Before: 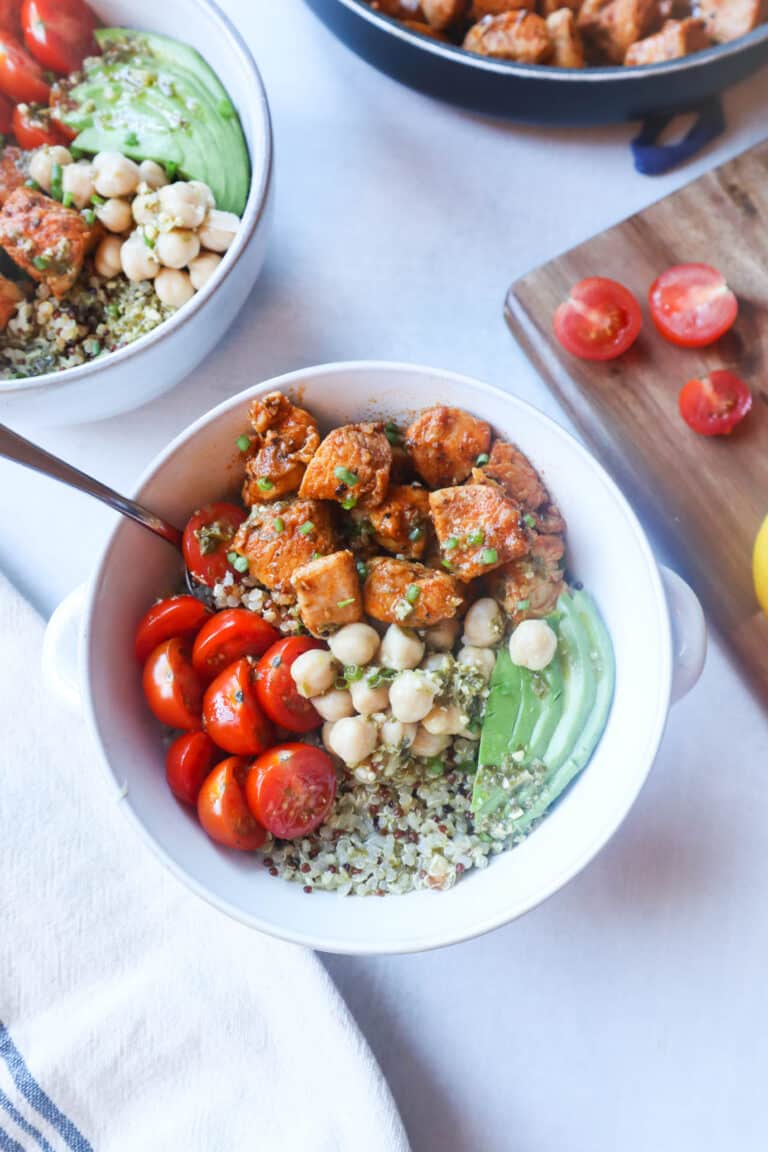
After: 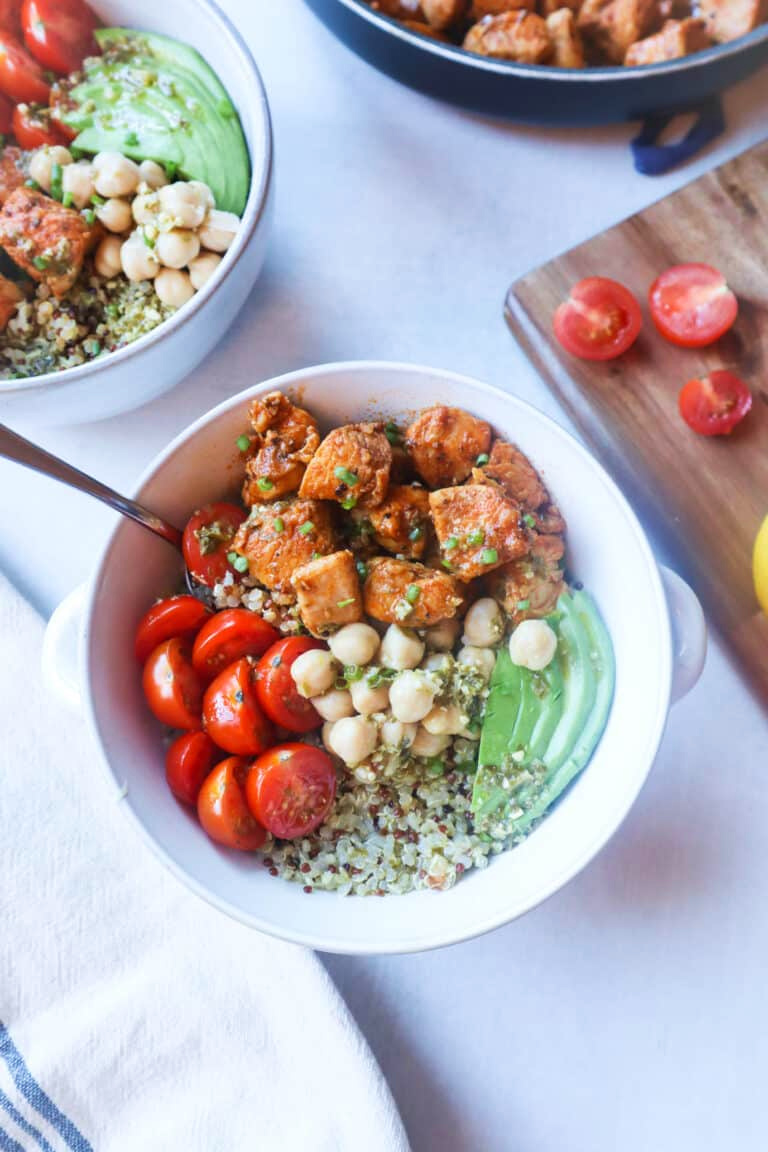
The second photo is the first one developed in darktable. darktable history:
velvia: strength 21.25%
